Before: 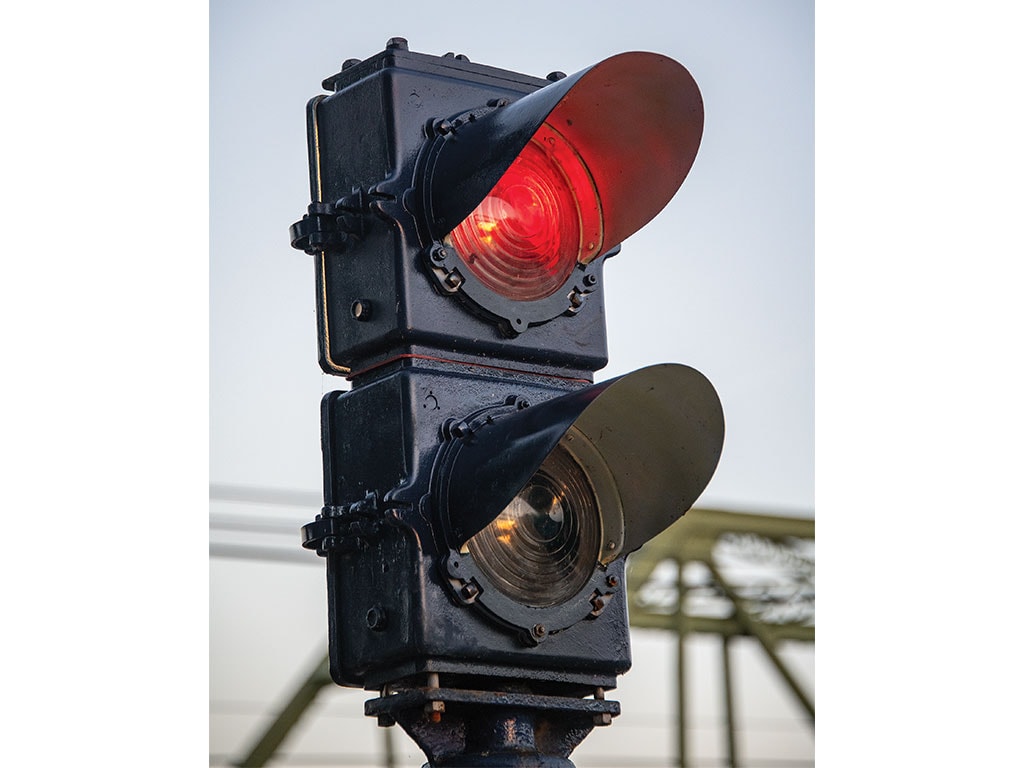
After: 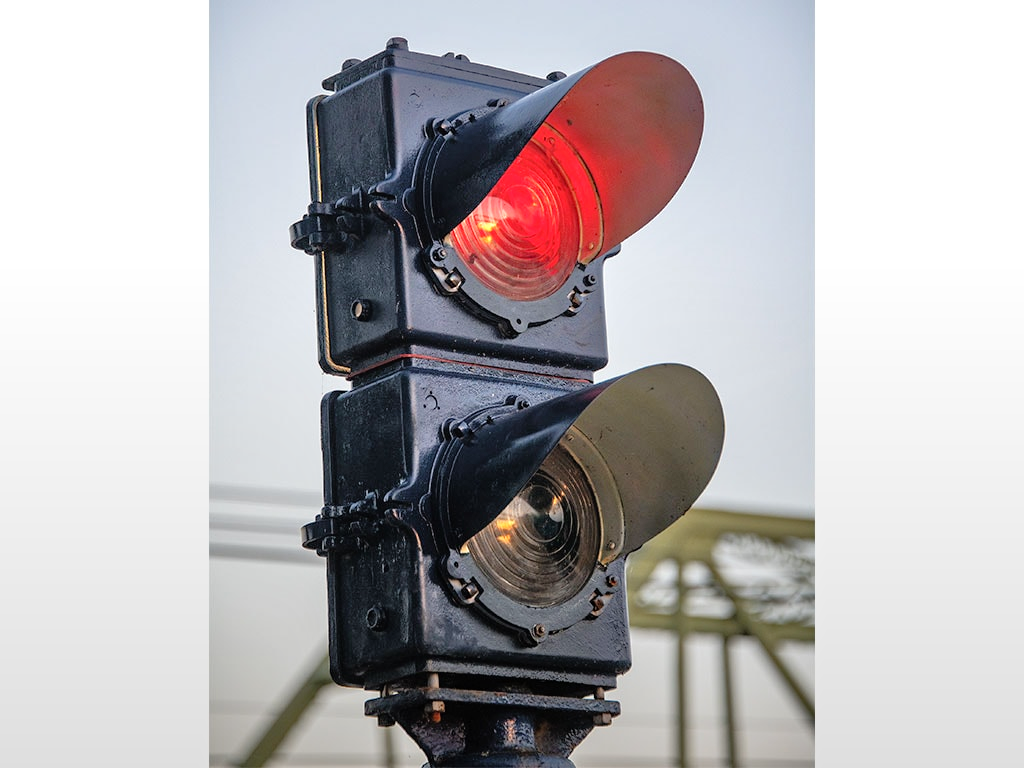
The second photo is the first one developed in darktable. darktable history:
tone equalizer: -7 EV 0.15 EV, -6 EV 0.6 EV, -5 EV 1.15 EV, -4 EV 1.33 EV, -3 EV 1.15 EV, -2 EV 0.6 EV, -1 EV 0.15 EV, mask exposure compensation -0.5 EV
graduated density: rotation -180°, offset 24.95
